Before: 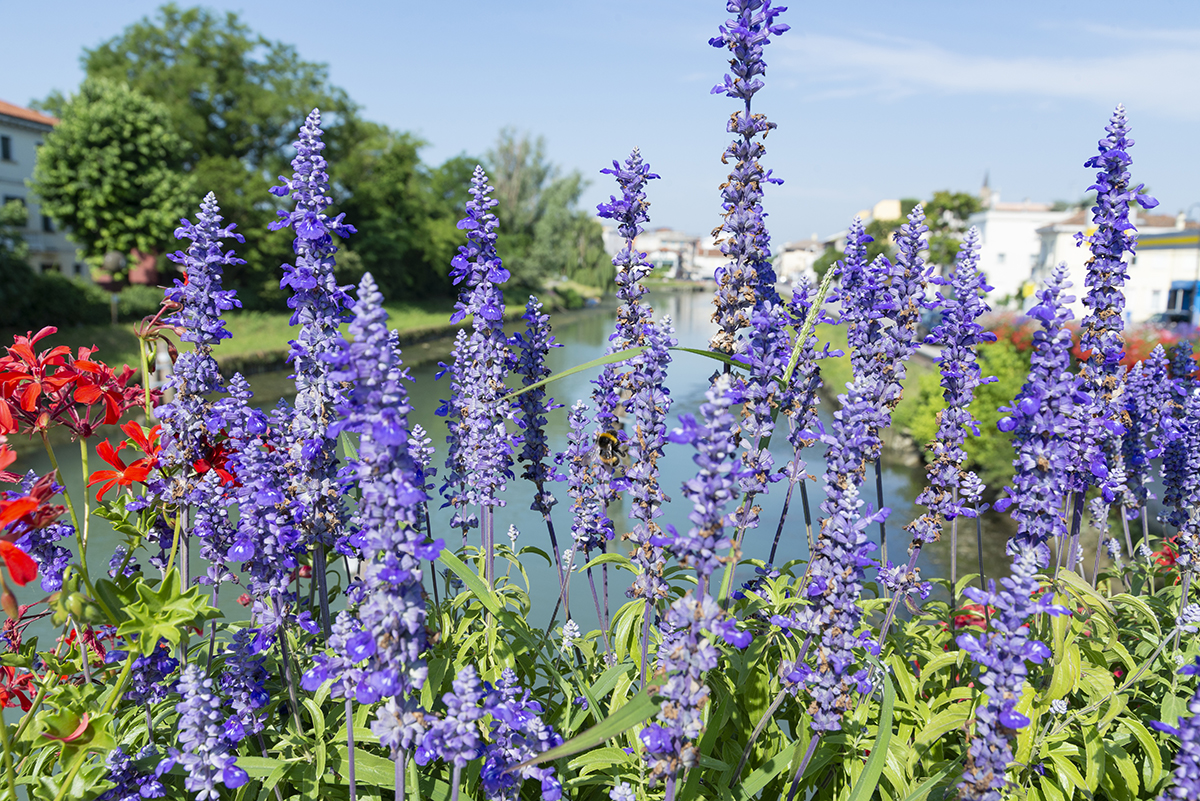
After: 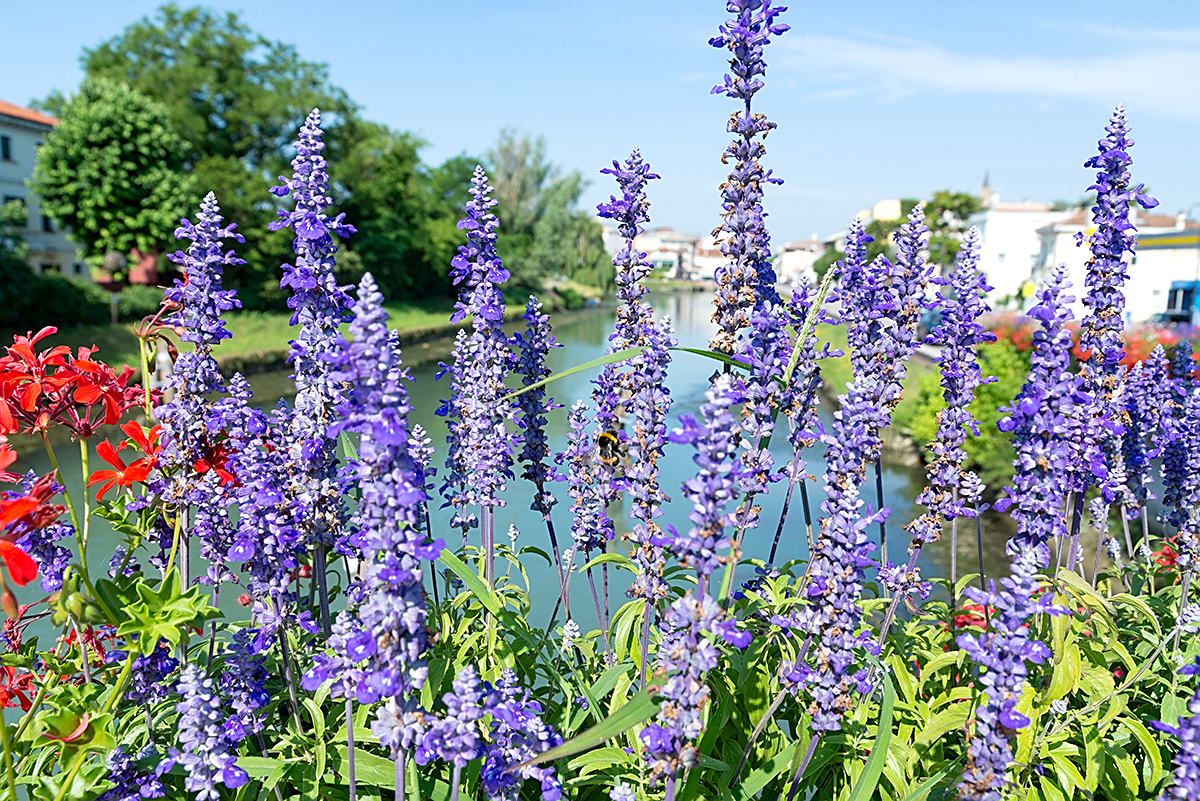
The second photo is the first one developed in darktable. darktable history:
sharpen: on, module defaults
exposure: black level correction 0.001, exposure 0.191 EV, compensate highlight preservation false
